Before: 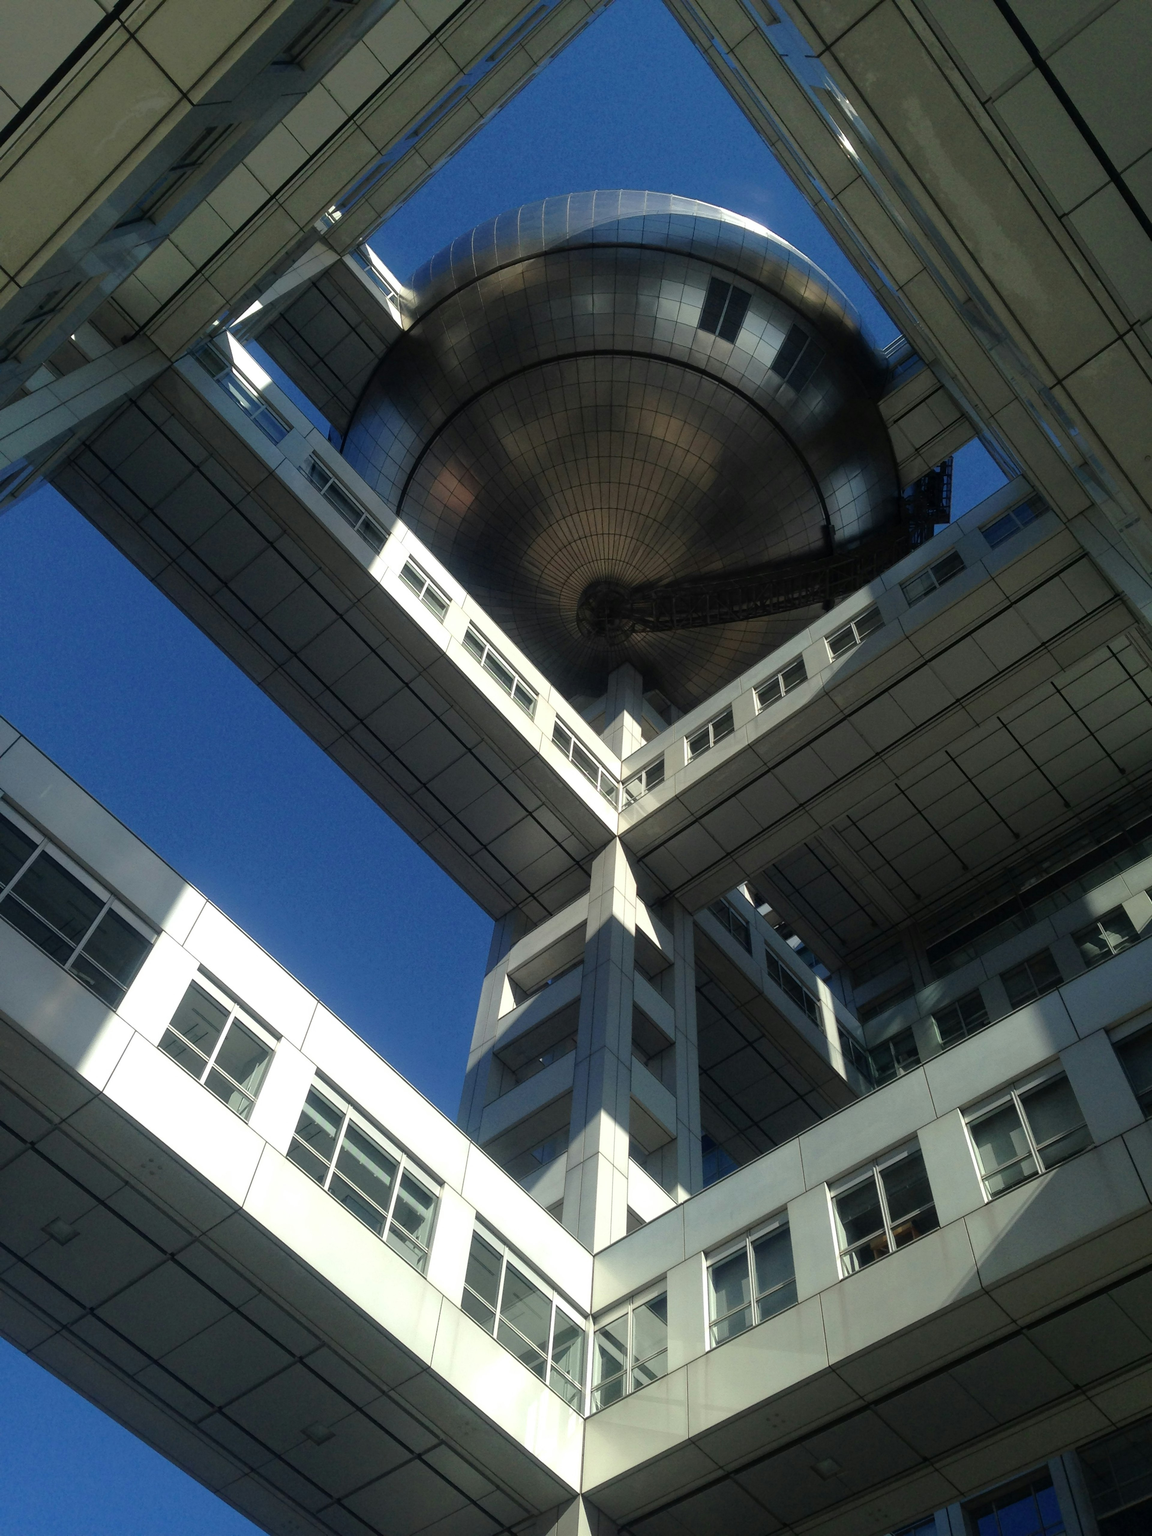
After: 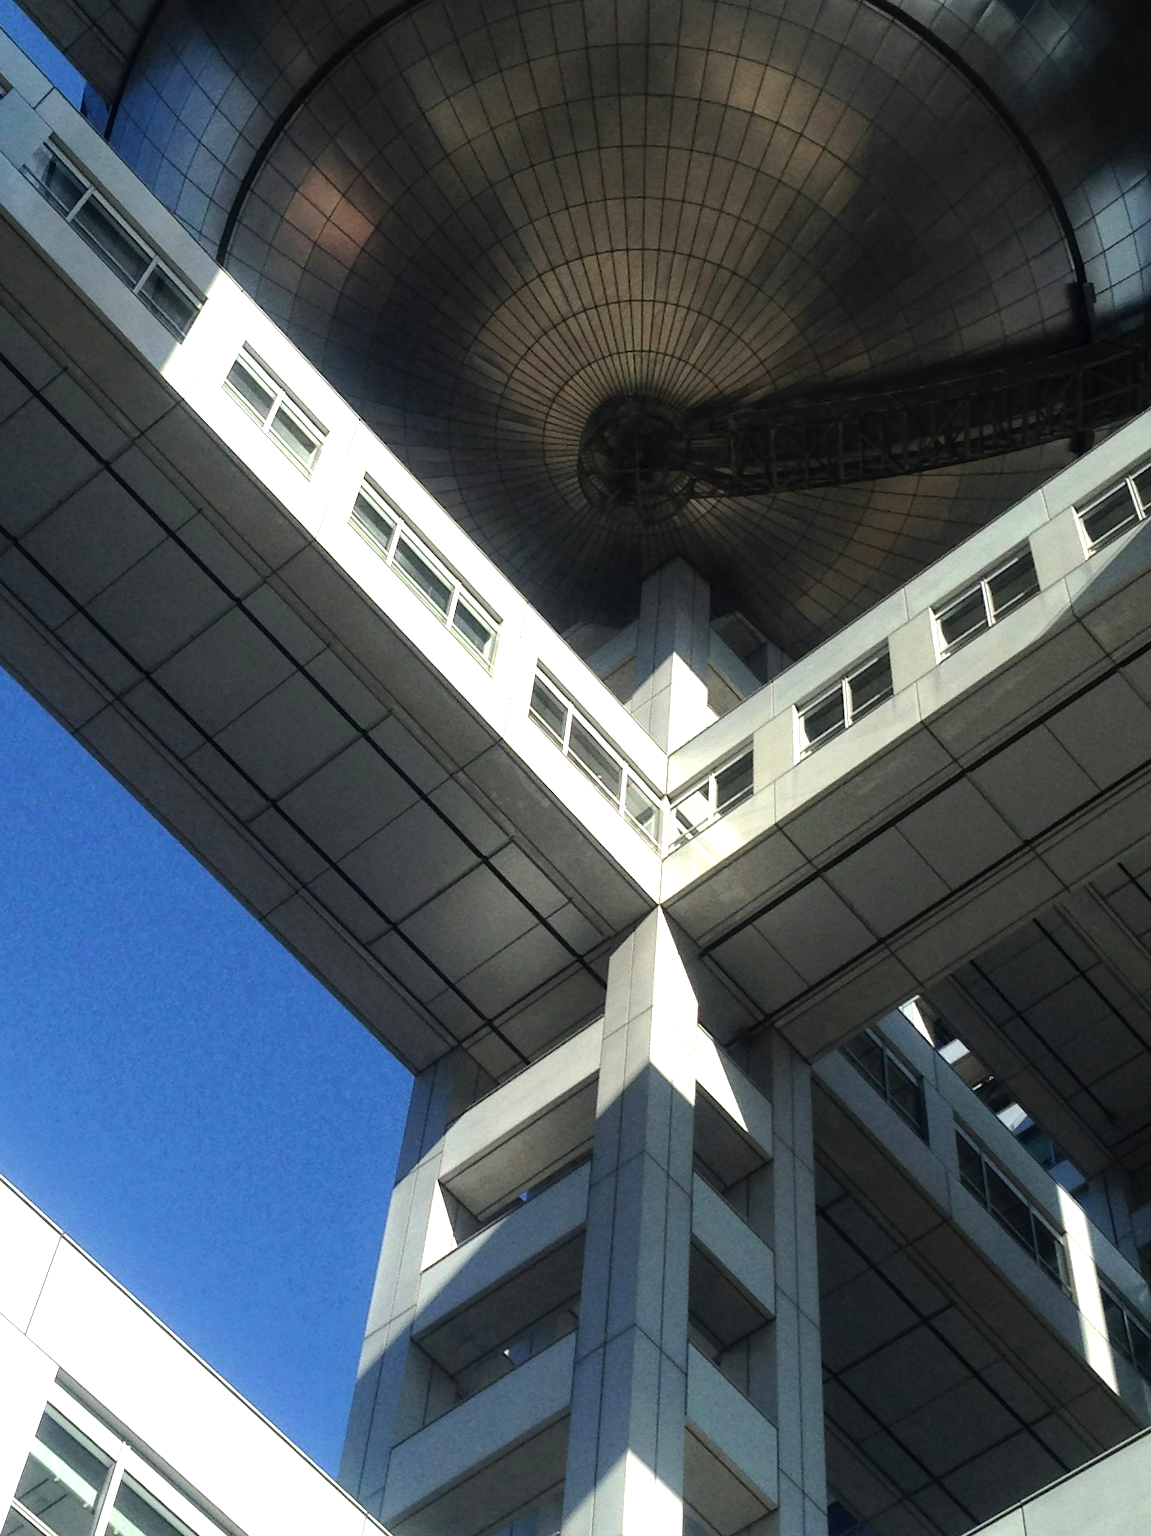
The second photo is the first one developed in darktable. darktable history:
tone equalizer: -8 EV -0.417 EV, -7 EV -0.389 EV, -6 EV -0.333 EV, -5 EV -0.222 EV, -3 EV 0.222 EV, -2 EV 0.333 EV, -1 EV 0.389 EV, +0 EV 0.417 EV, edges refinement/feathering 500, mask exposure compensation -1.57 EV, preserve details no
crop: left 25%, top 25%, right 25%, bottom 25%
exposure: black level correction 0, exposure 0.7 EV, compensate exposure bias true, compensate highlight preservation false
